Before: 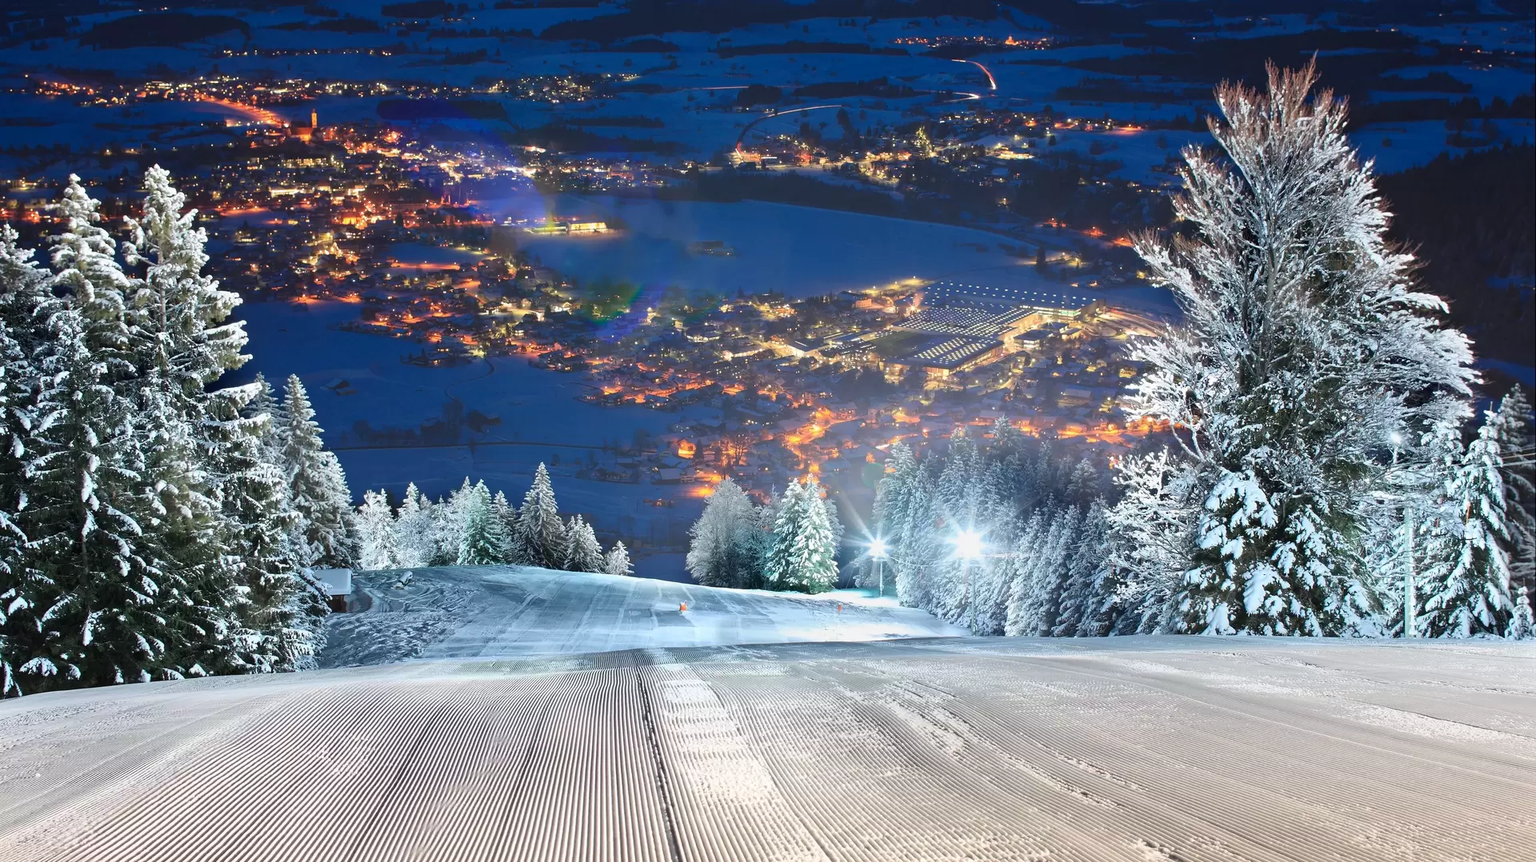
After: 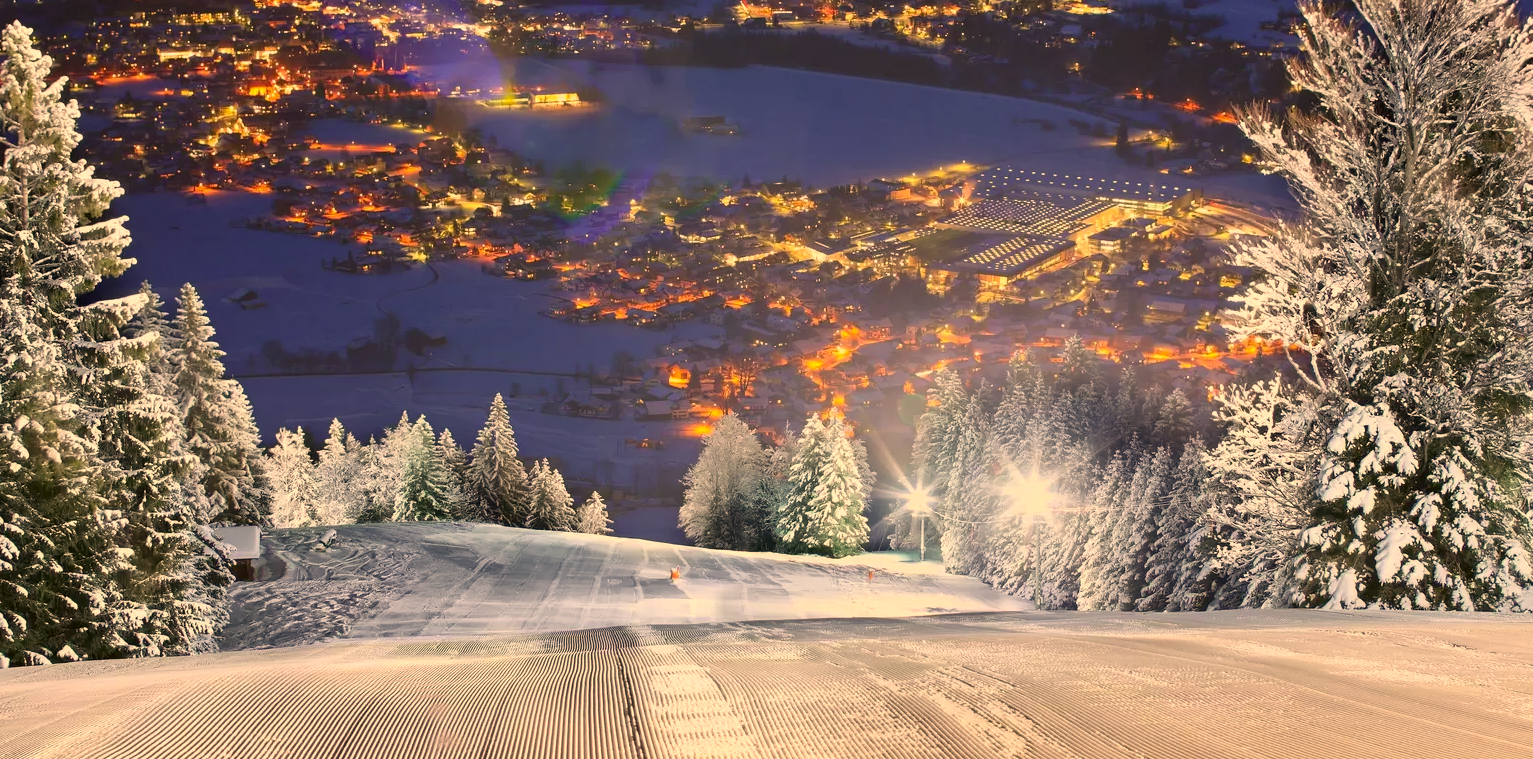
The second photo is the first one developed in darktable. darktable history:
color correction: highlights a* 18.2, highlights b* 35.05, shadows a* 1.09, shadows b* 6.65, saturation 1.02
crop: left 9.368%, top 17.193%, right 10.773%, bottom 12.331%
